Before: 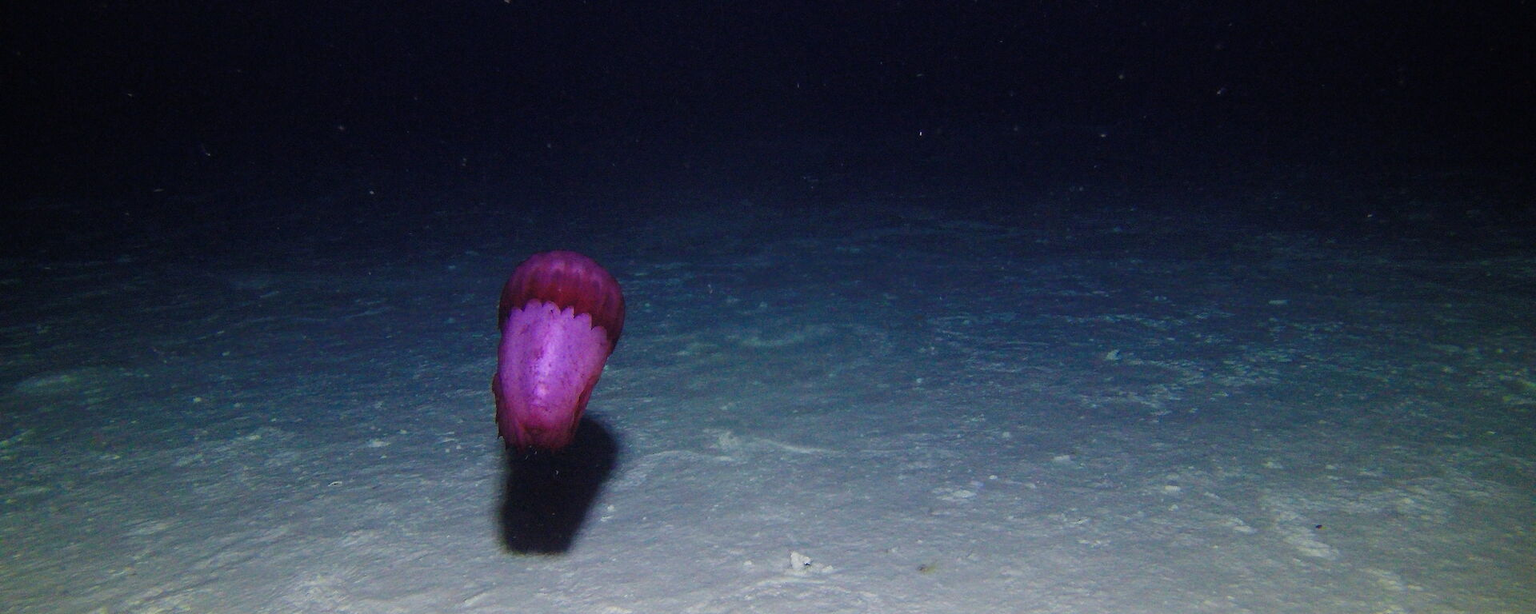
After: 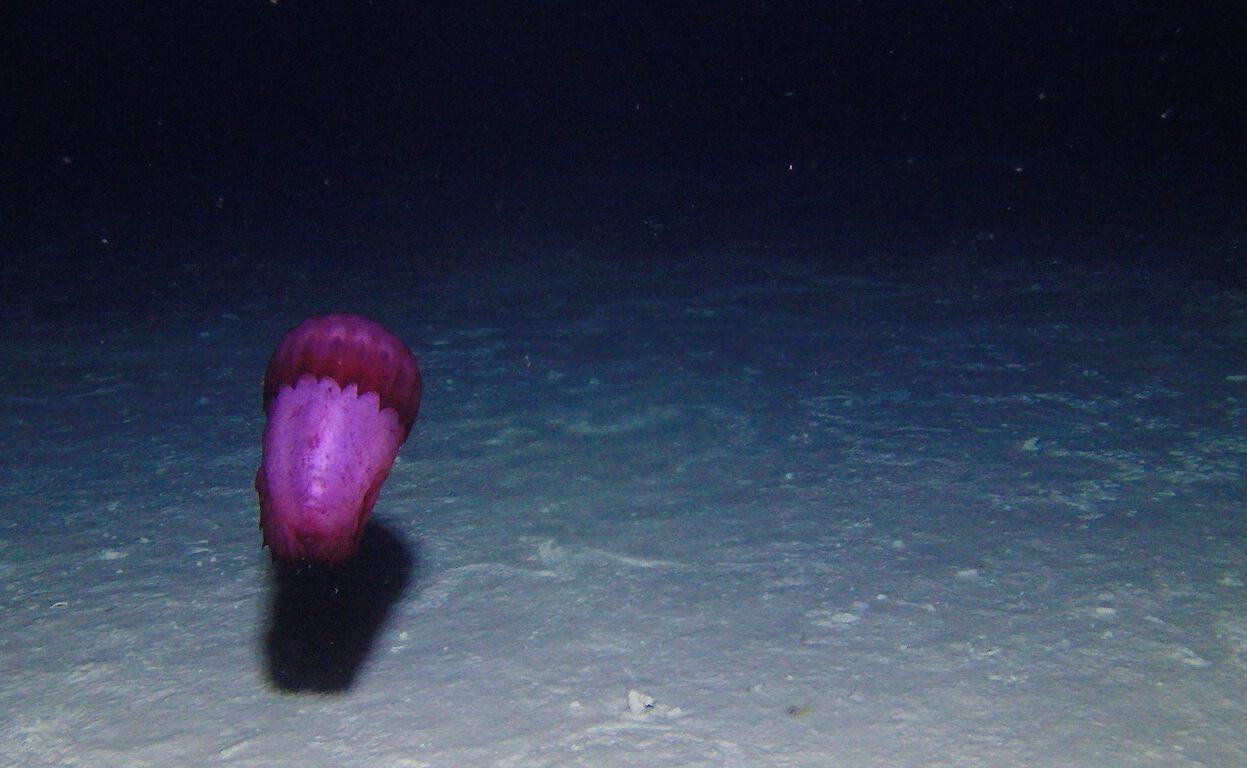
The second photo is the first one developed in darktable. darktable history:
crop and rotate: left 18.797%, right 16.247%
